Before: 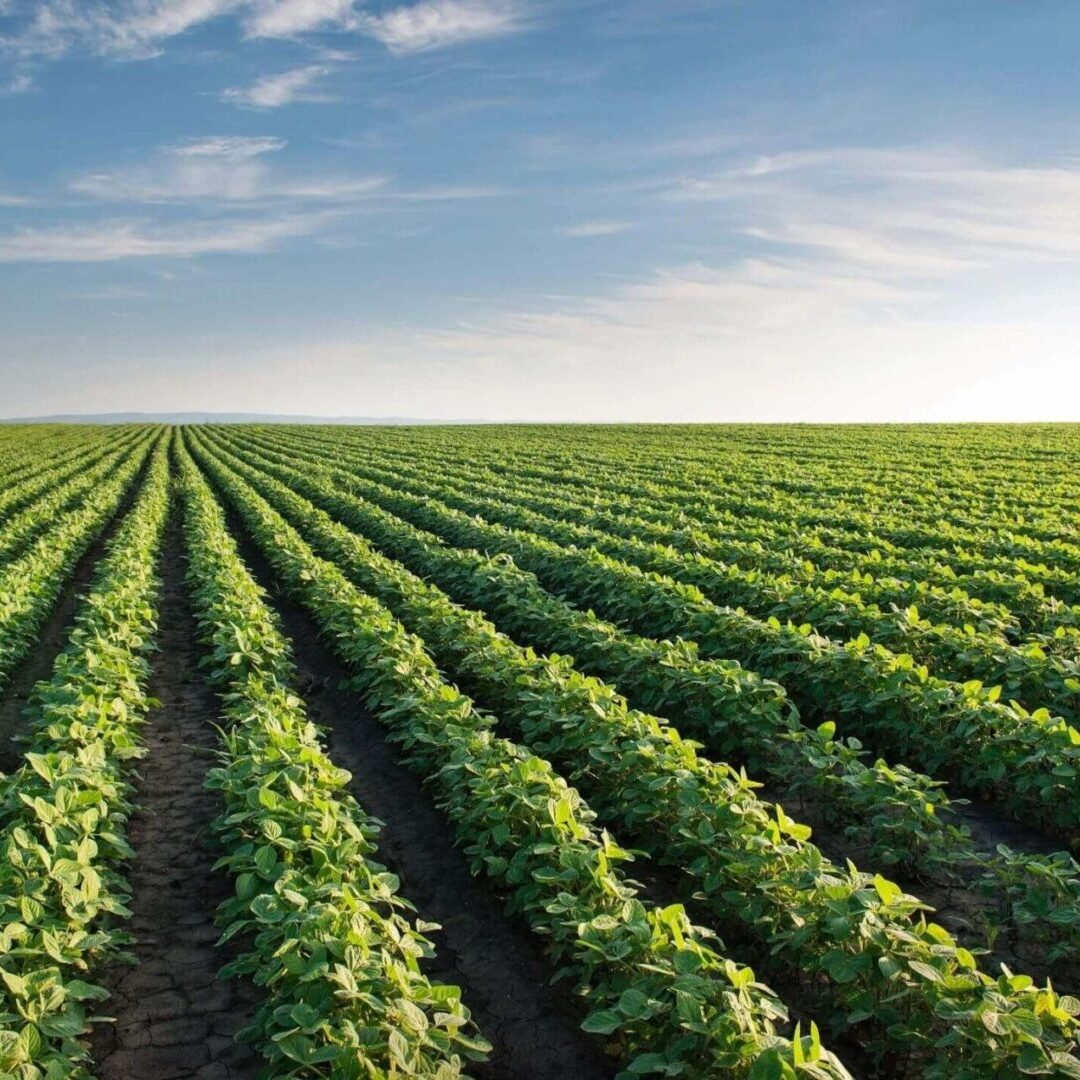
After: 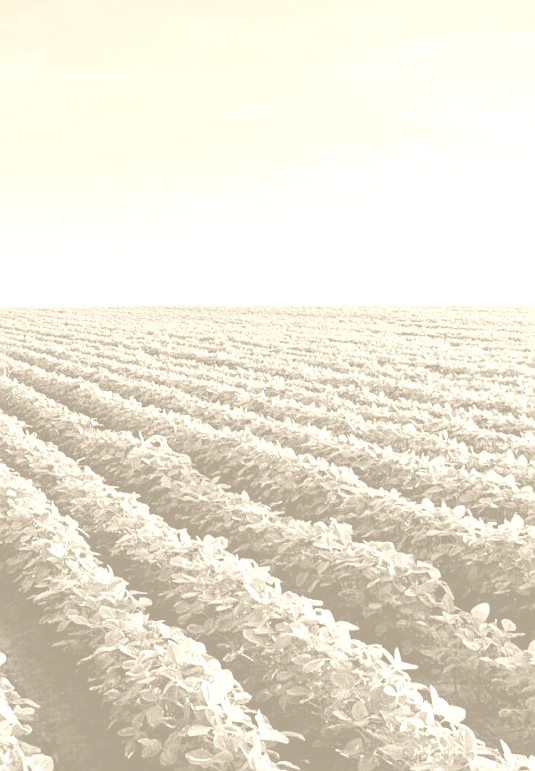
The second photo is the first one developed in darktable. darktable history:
colorize: hue 36°, saturation 71%, lightness 80.79%
filmic rgb: black relative exposure -7.65 EV, white relative exposure 4.56 EV, hardness 3.61, color science v6 (2022)
sharpen: on, module defaults
crop: left 32.075%, top 10.976%, right 18.355%, bottom 17.596%
